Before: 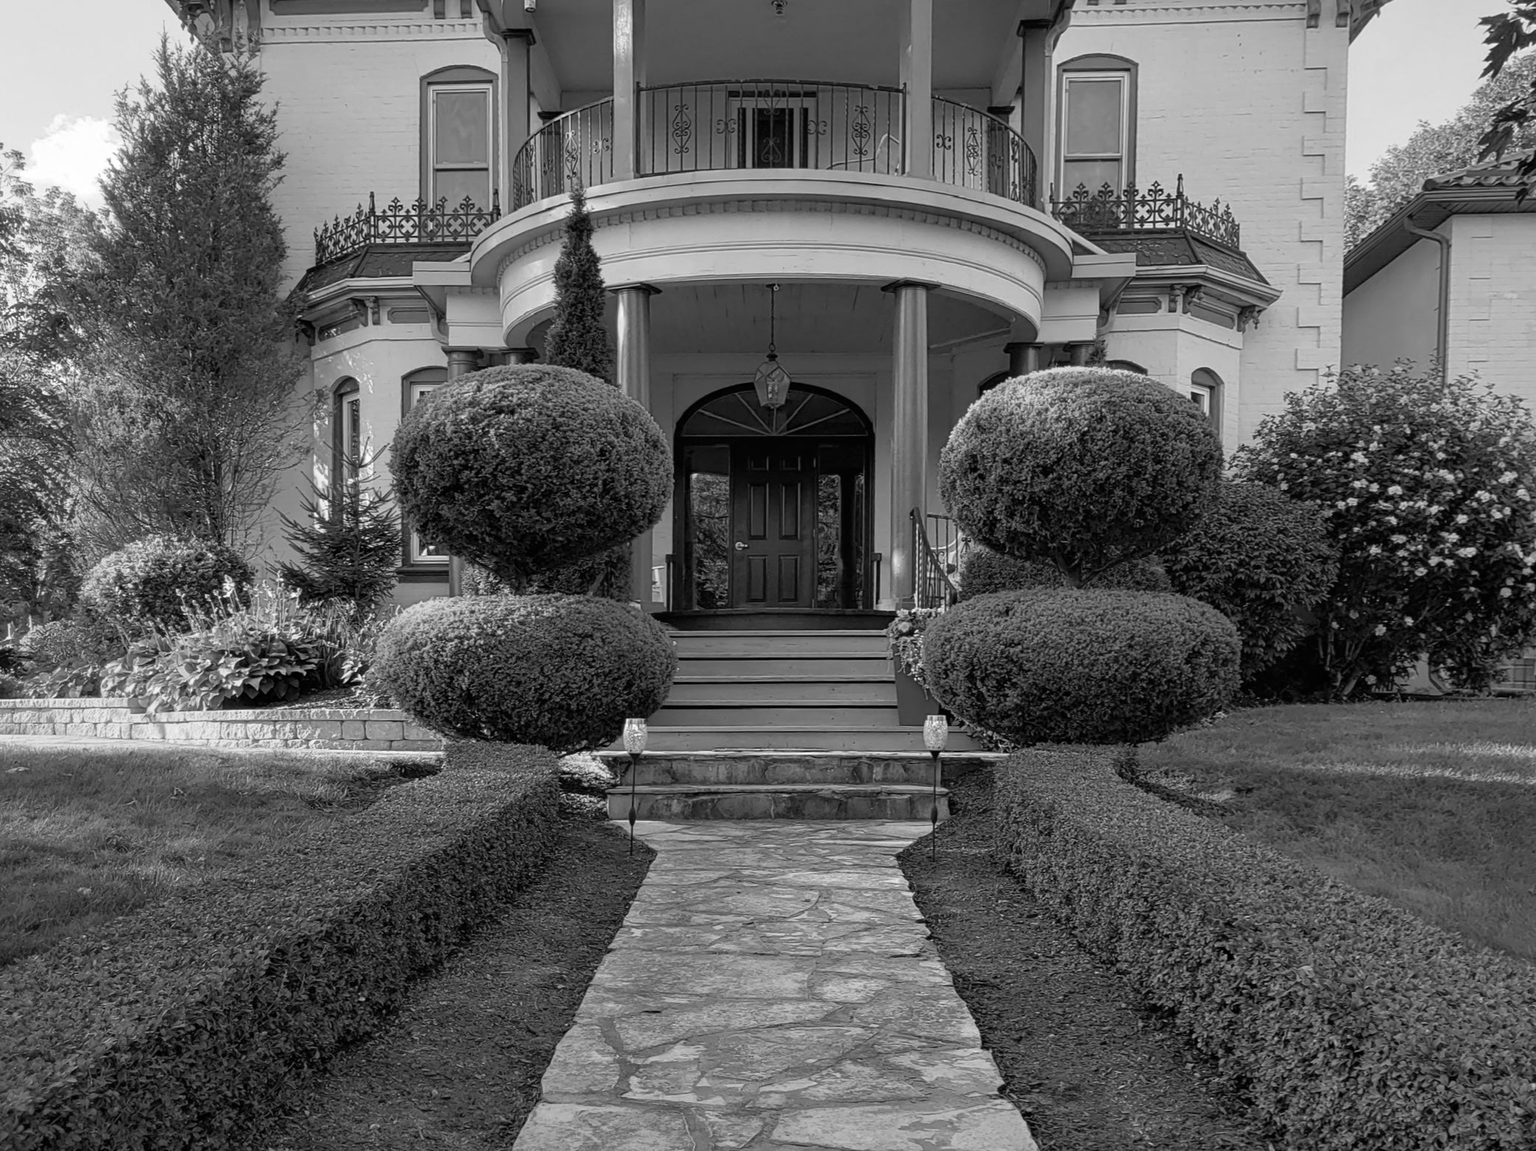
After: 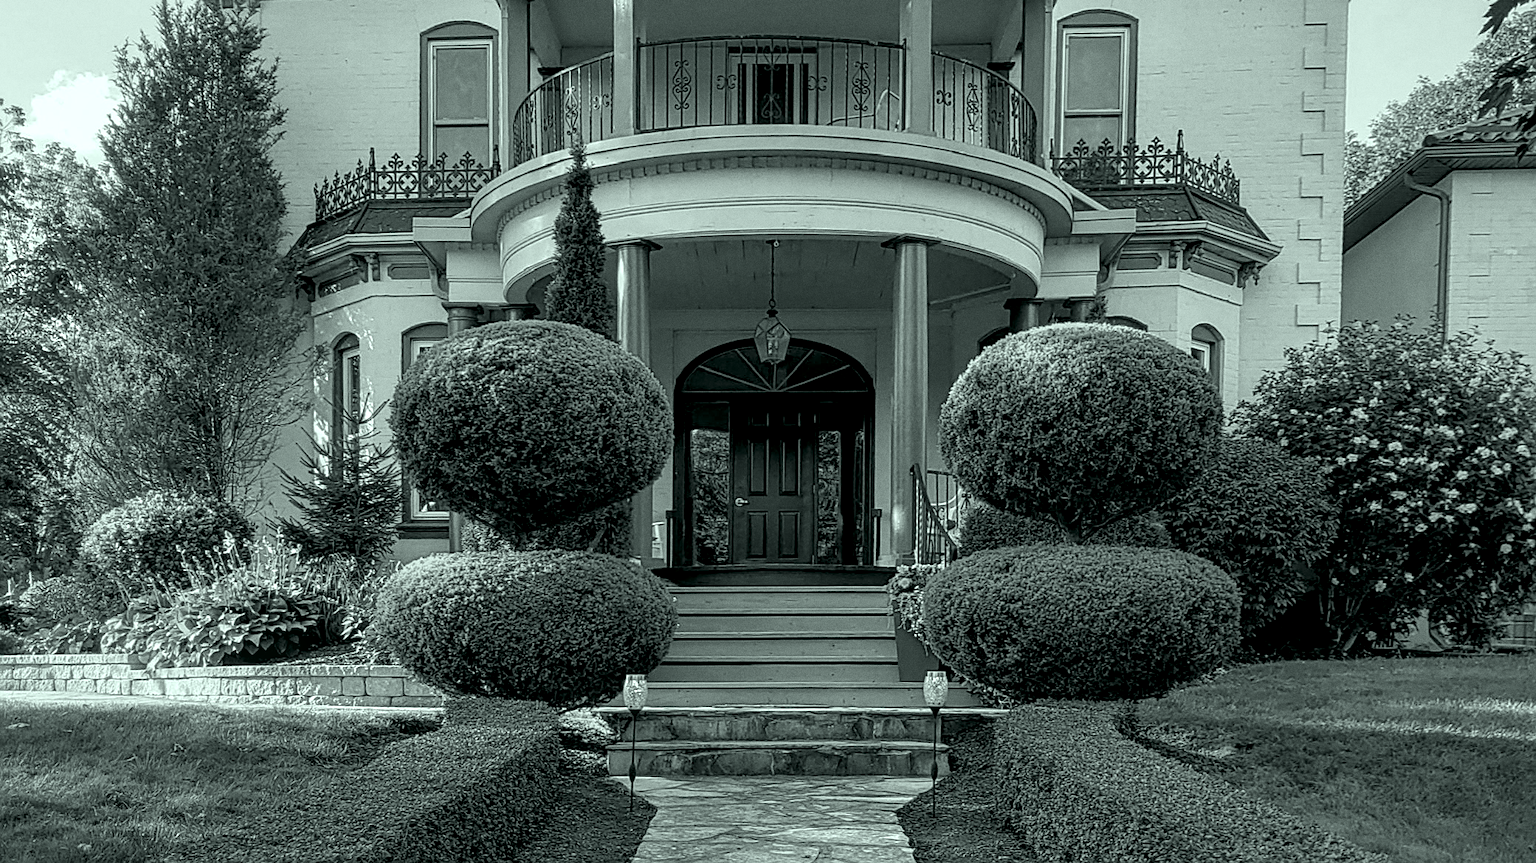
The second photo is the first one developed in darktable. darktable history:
grain: coarseness 3.21 ISO
levels: levels [0.031, 0.5, 0.969]
local contrast: detail 130%
color correction: highlights a* -7.33, highlights b* 1.26, shadows a* -3.55, saturation 1.4
crop: top 3.857%, bottom 21.132%
sharpen: on, module defaults
